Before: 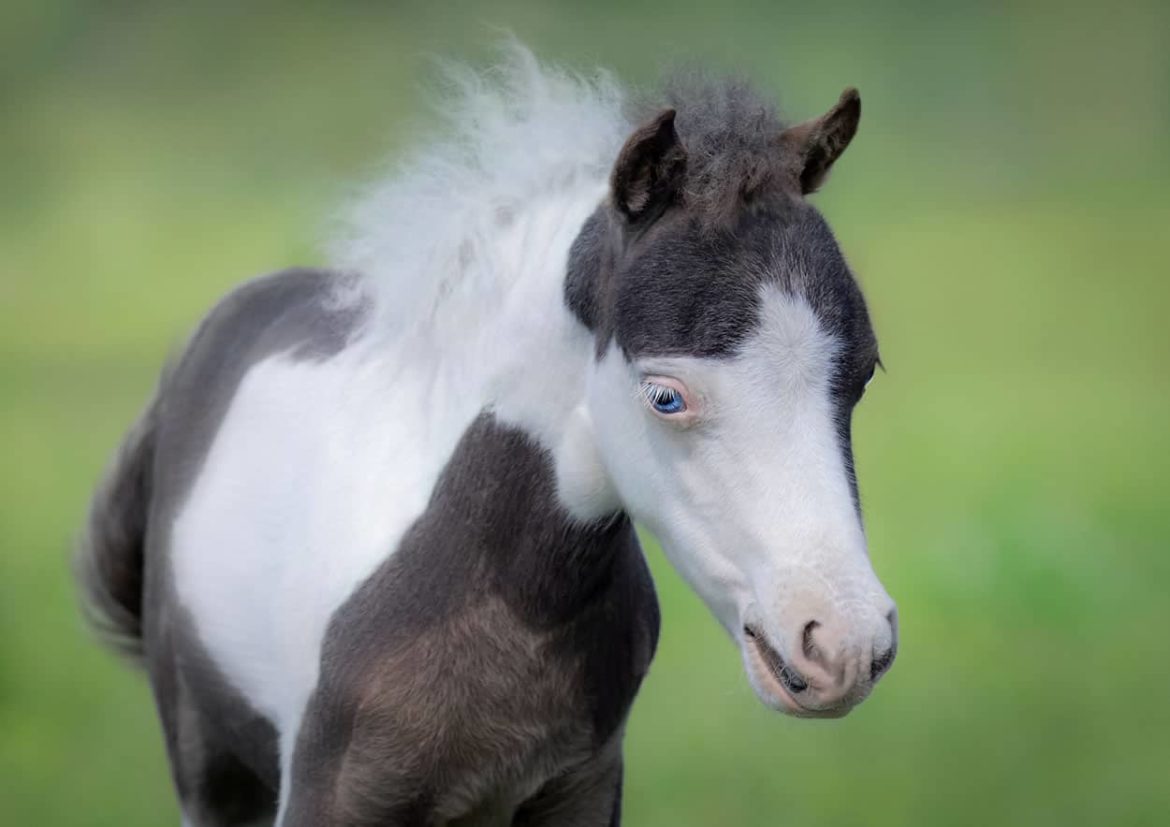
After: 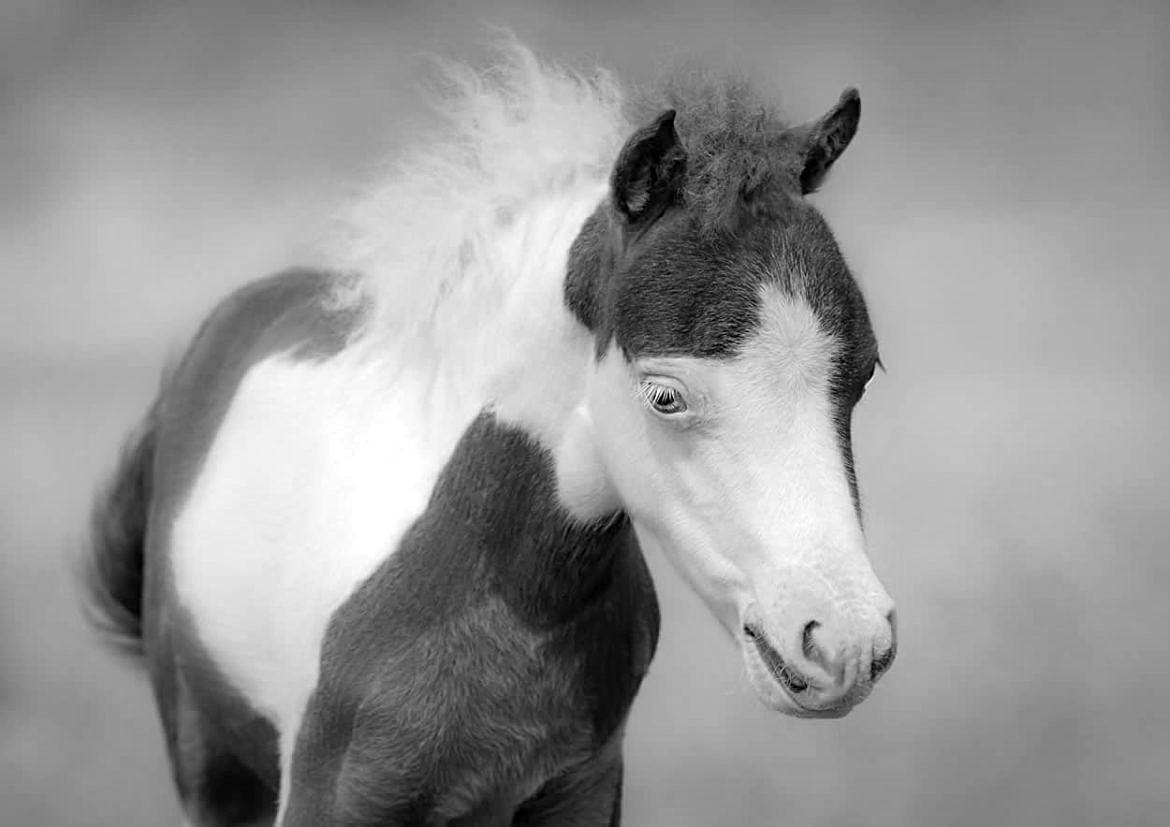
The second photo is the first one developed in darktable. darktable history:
exposure: exposure 0.507 EV, compensate highlight preservation false
color correction: highlights a* 17.88, highlights b* 18.79
monochrome: a -71.75, b 75.82
sharpen: on, module defaults
